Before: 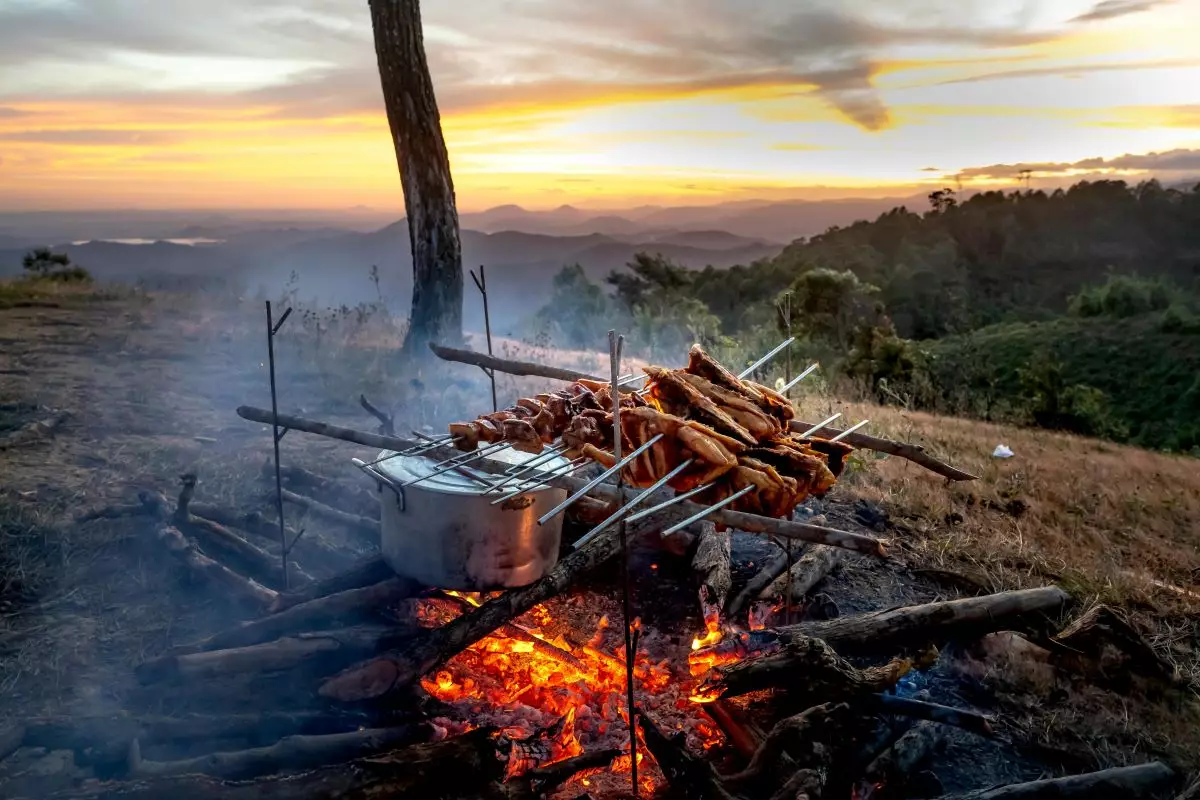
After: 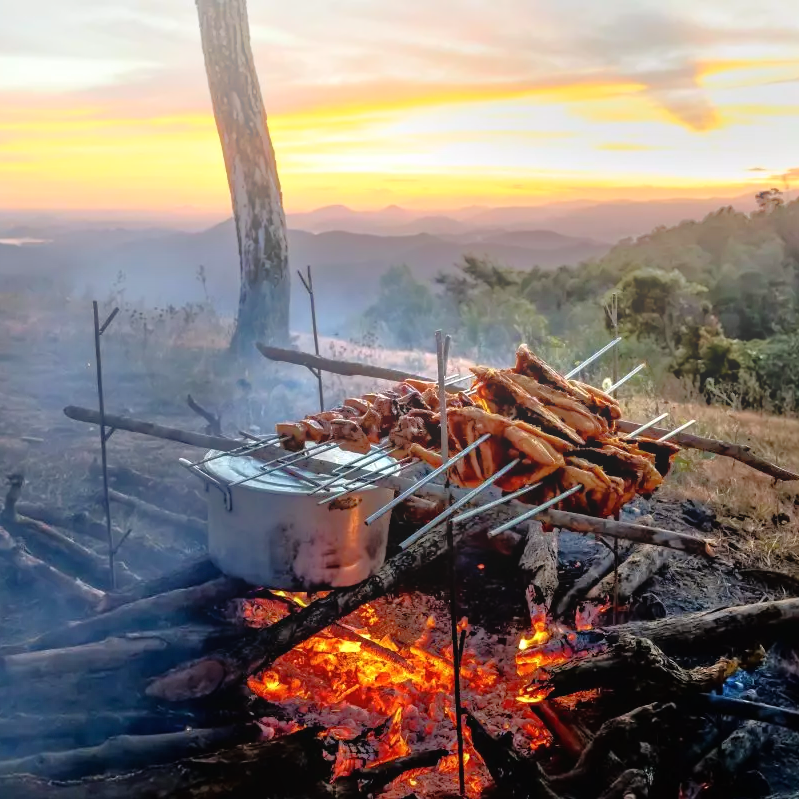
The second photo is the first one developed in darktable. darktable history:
bloom: size 40%
tone equalizer: -8 EV -0.528 EV, -7 EV -0.319 EV, -6 EV -0.083 EV, -5 EV 0.413 EV, -4 EV 0.985 EV, -3 EV 0.791 EV, -2 EV -0.01 EV, -1 EV 0.14 EV, +0 EV -0.012 EV, smoothing 1
crop and rotate: left 14.436%, right 18.898%
